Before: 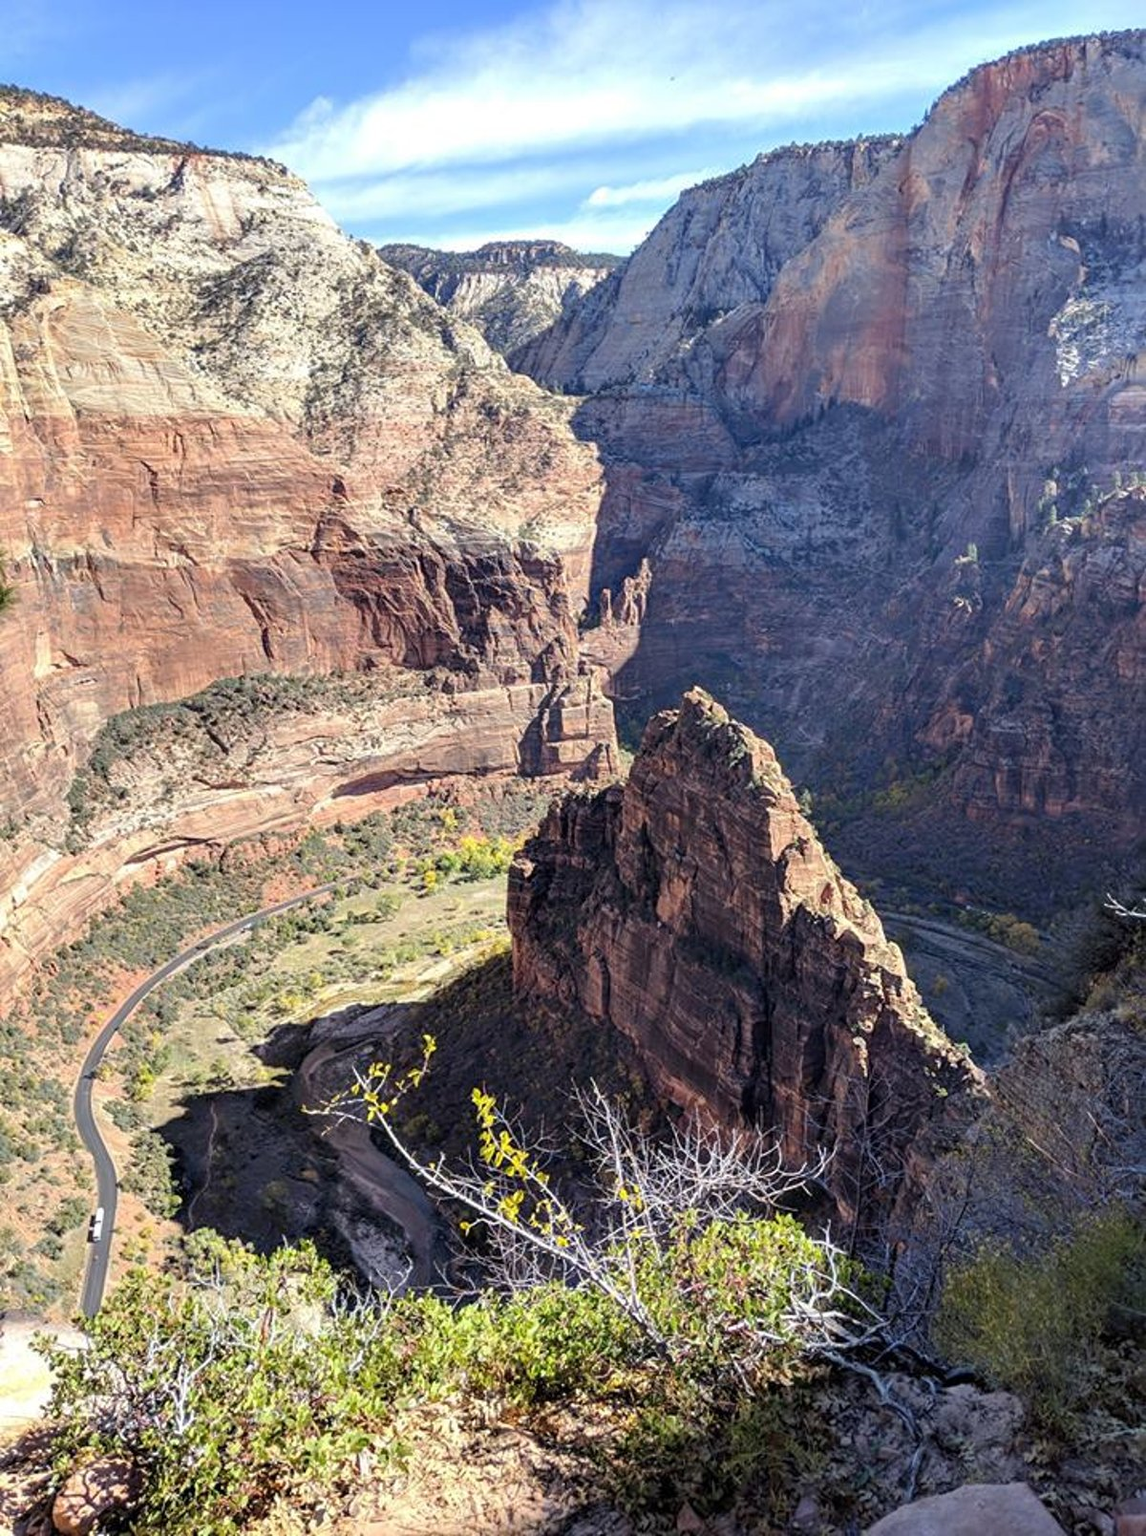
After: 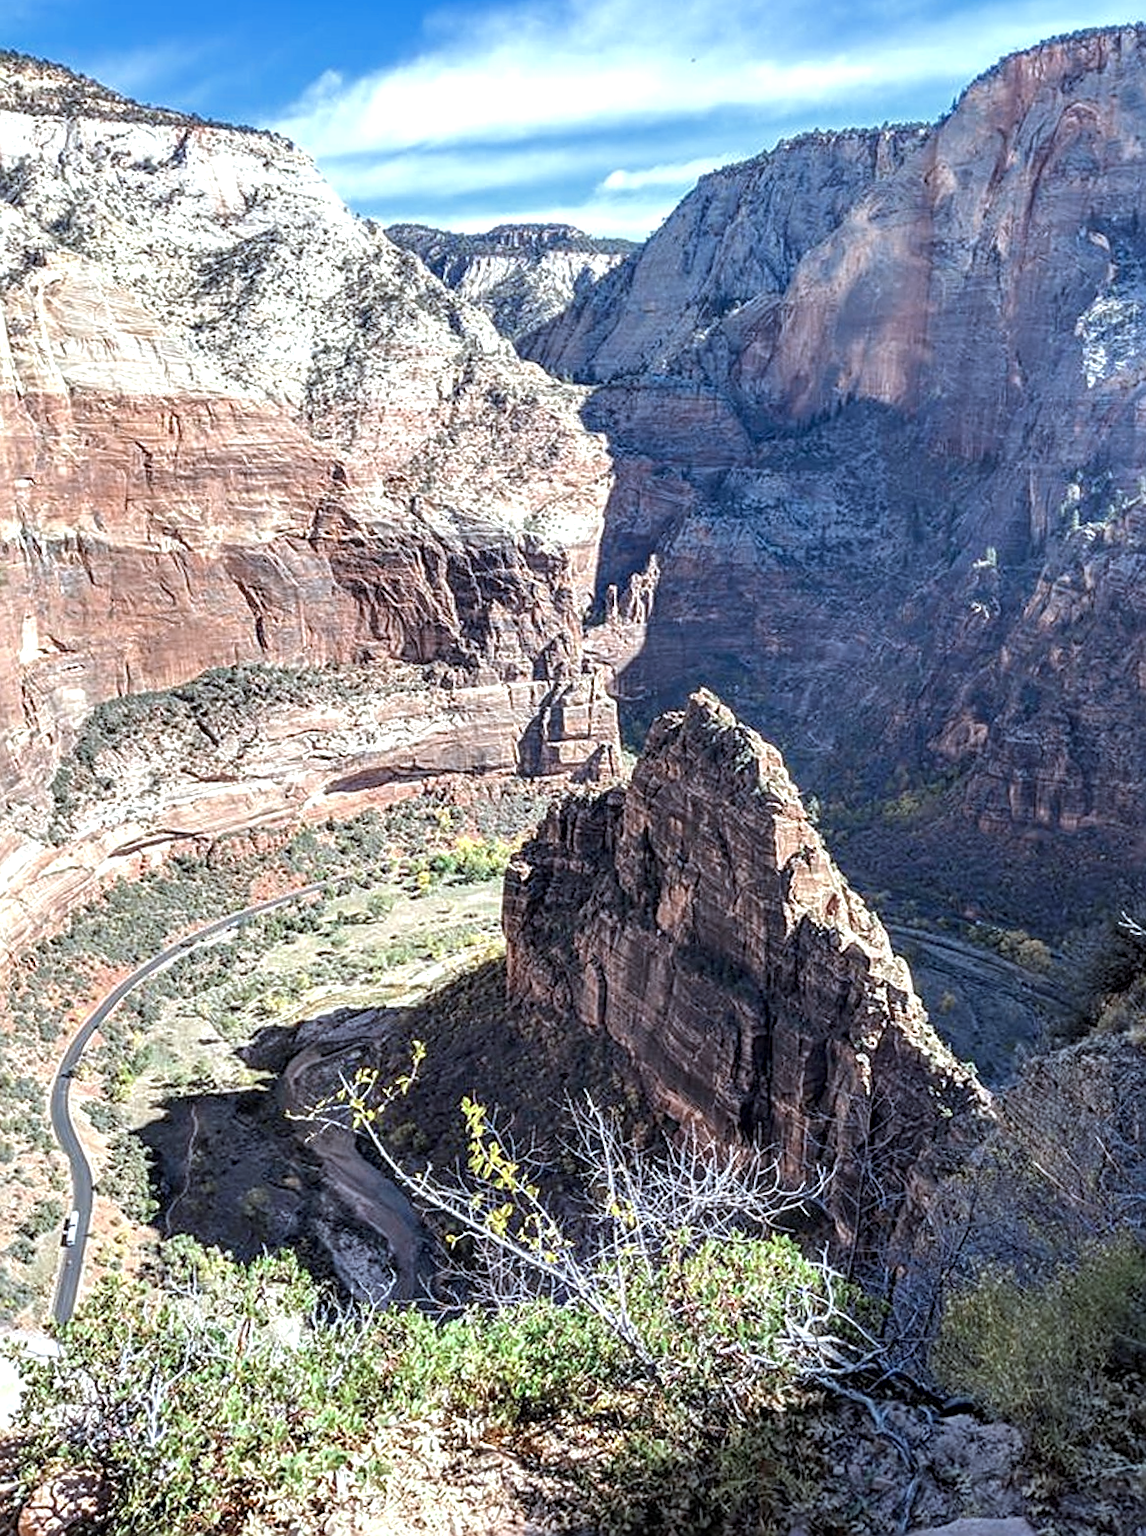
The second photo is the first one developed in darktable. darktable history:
color zones: curves: ch0 [(0, 0.5) (0.125, 0.4) (0.25, 0.5) (0.375, 0.4) (0.5, 0.4) (0.625, 0.35) (0.75, 0.35) (0.875, 0.5)]; ch1 [(0, 0.35) (0.125, 0.45) (0.25, 0.35) (0.375, 0.35) (0.5, 0.35) (0.625, 0.35) (0.75, 0.45) (0.875, 0.35)]; ch2 [(0, 0.6) (0.125, 0.5) (0.25, 0.5) (0.375, 0.6) (0.5, 0.6) (0.625, 0.5) (0.75, 0.5) (0.875, 0.5)]
crop and rotate: angle -1.37°
local contrast: on, module defaults
sharpen: on, module defaults
exposure: exposure 0.565 EV, compensate highlight preservation false
color correction: highlights a* -4.03, highlights b* -10.96
